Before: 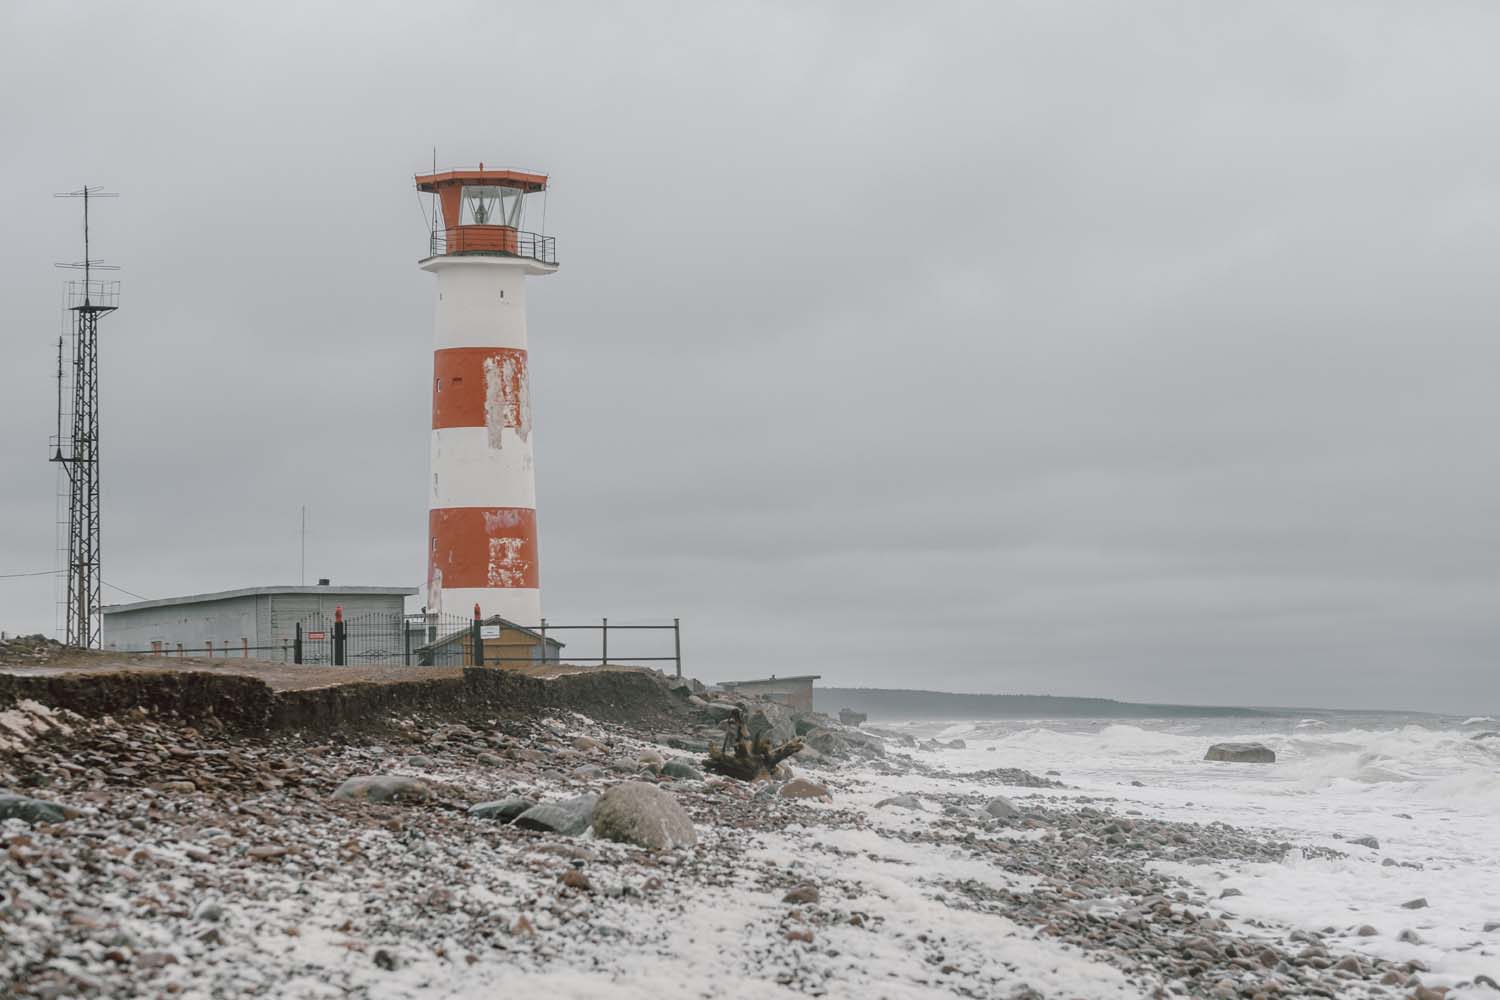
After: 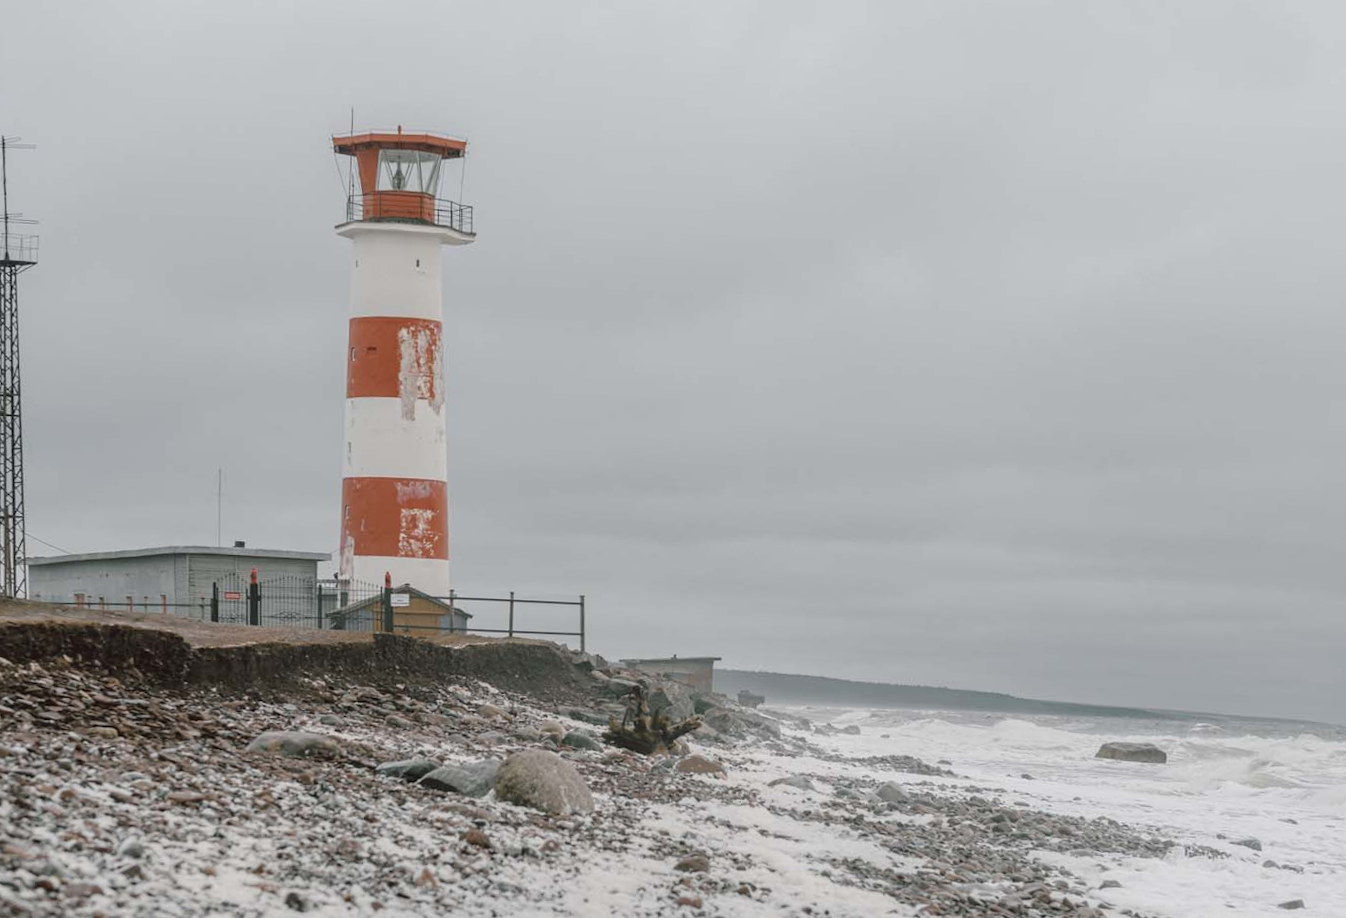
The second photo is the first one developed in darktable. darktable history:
rotate and perspective: rotation 0.074°, lens shift (vertical) 0.096, lens shift (horizontal) -0.041, crop left 0.043, crop right 0.952, crop top 0.024, crop bottom 0.979
crop and rotate: angle -2.38°
